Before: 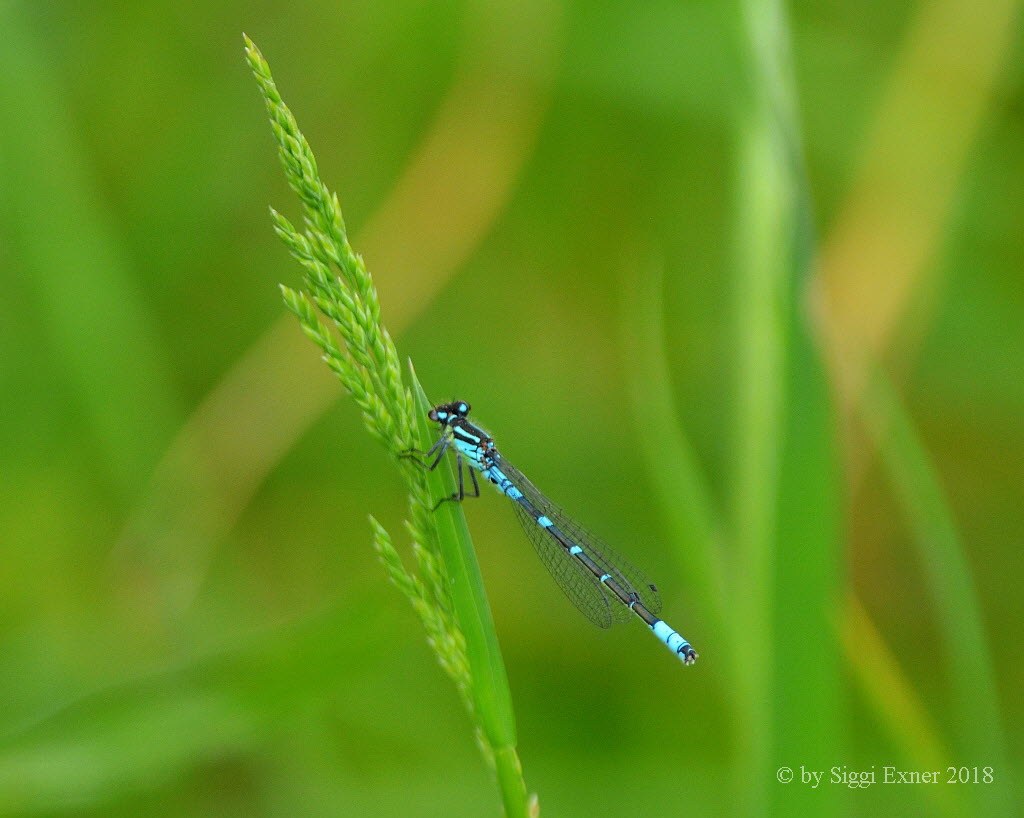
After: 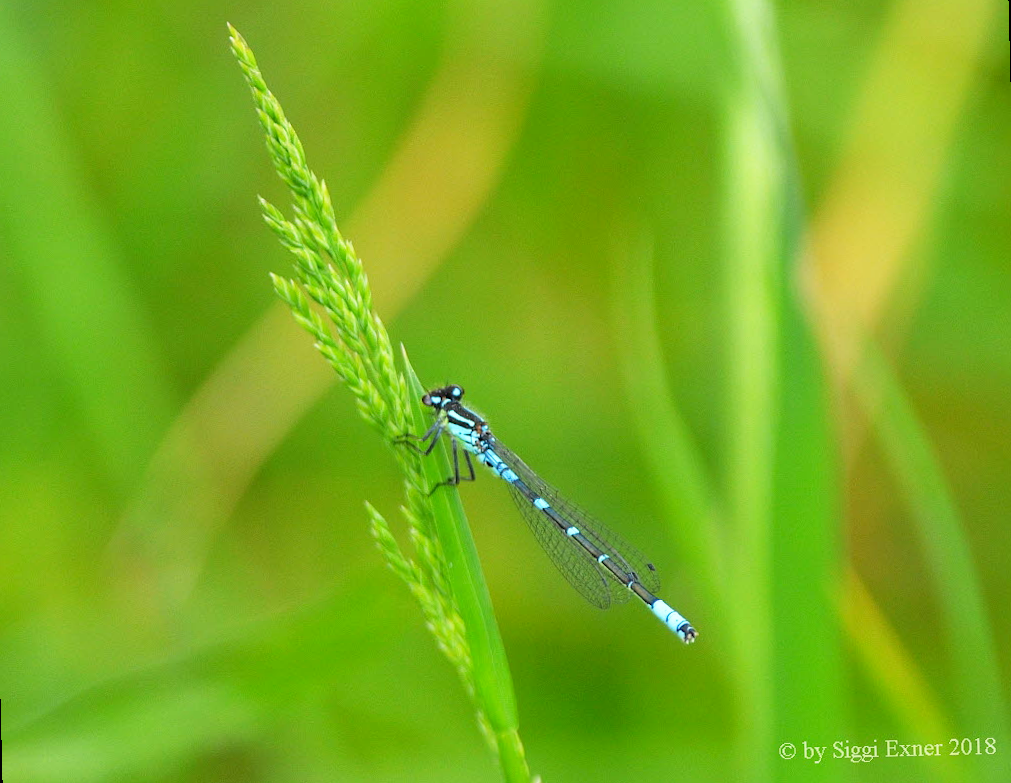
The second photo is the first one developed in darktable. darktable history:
rotate and perspective: rotation -1.42°, crop left 0.016, crop right 0.984, crop top 0.035, crop bottom 0.965
base curve: curves: ch0 [(0, 0) (0.579, 0.807) (1, 1)], preserve colors none
